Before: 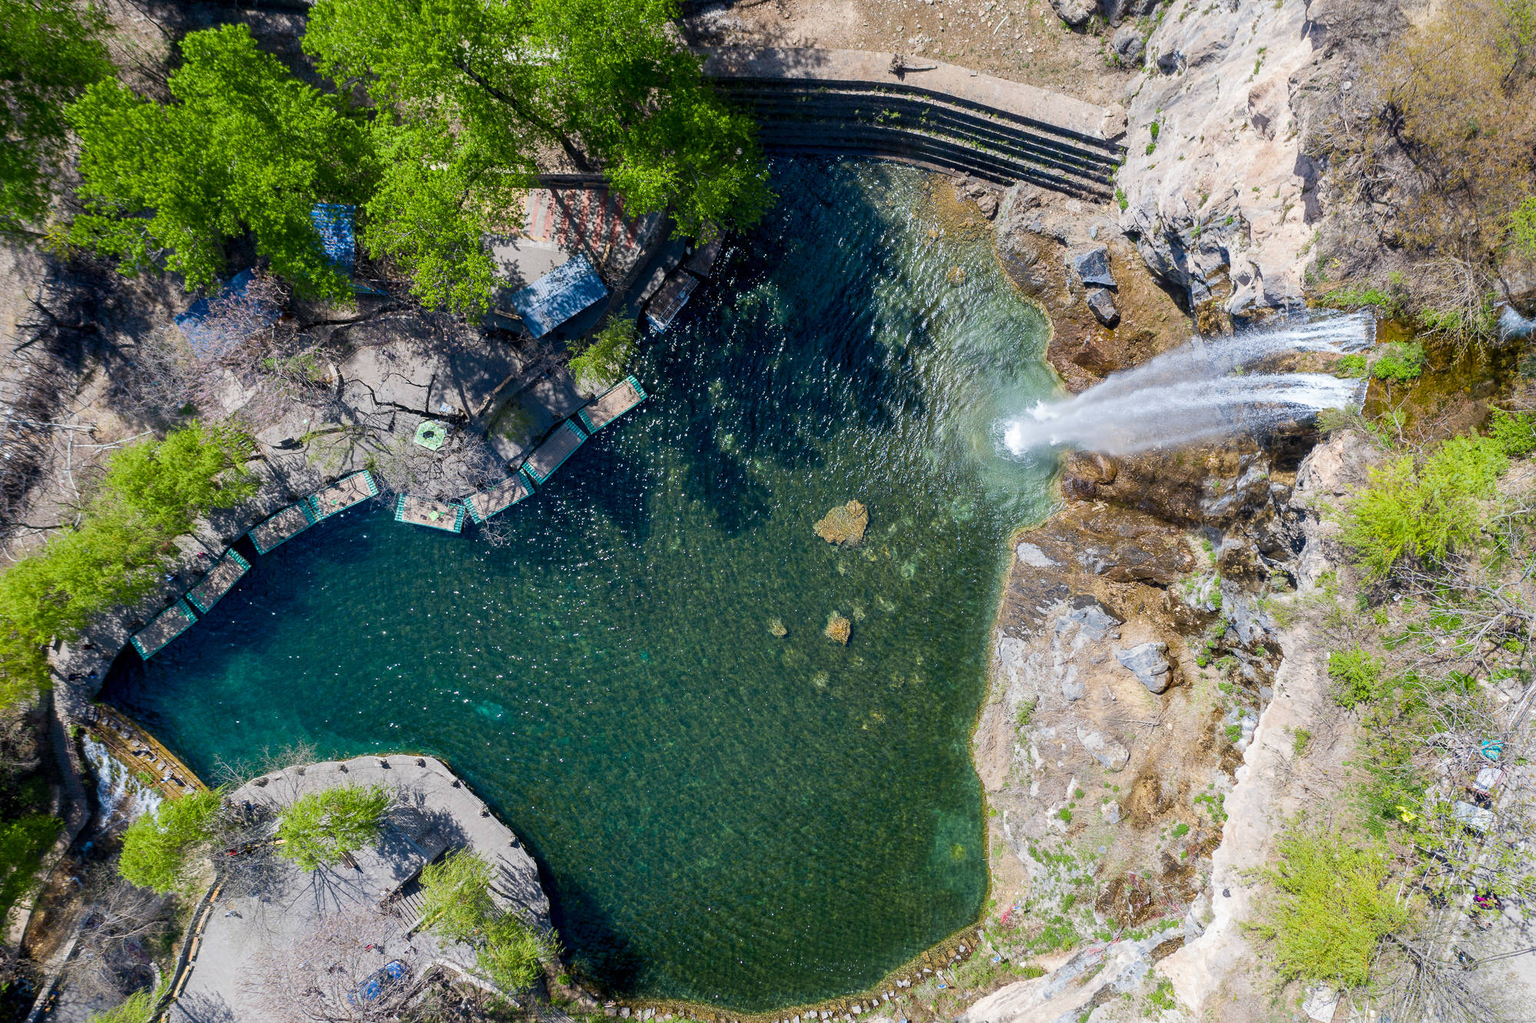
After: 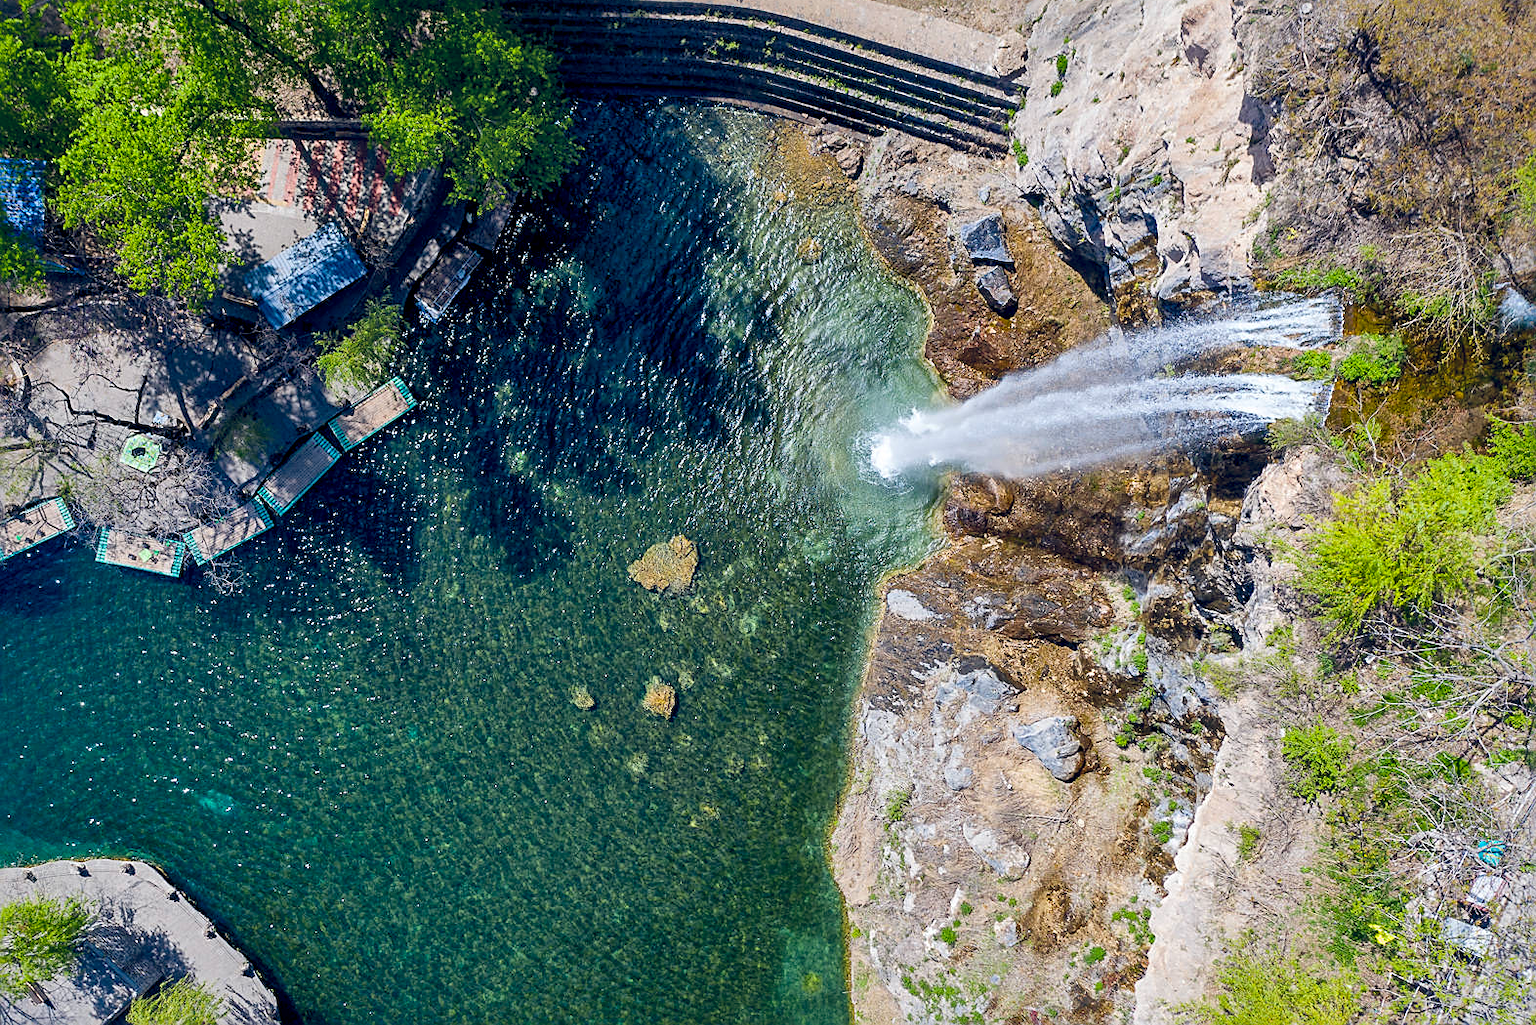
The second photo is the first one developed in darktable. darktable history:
local contrast: mode bilateral grid, contrast 25, coarseness 60, detail 152%, midtone range 0.2
sharpen: on, module defaults
color balance rgb: global offset › chroma 0.149%, global offset › hue 254.27°, perceptual saturation grading › global saturation 19.659%, contrast -10.362%
crop and rotate: left 20.836%, top 7.765%, right 0.481%, bottom 13.368%
